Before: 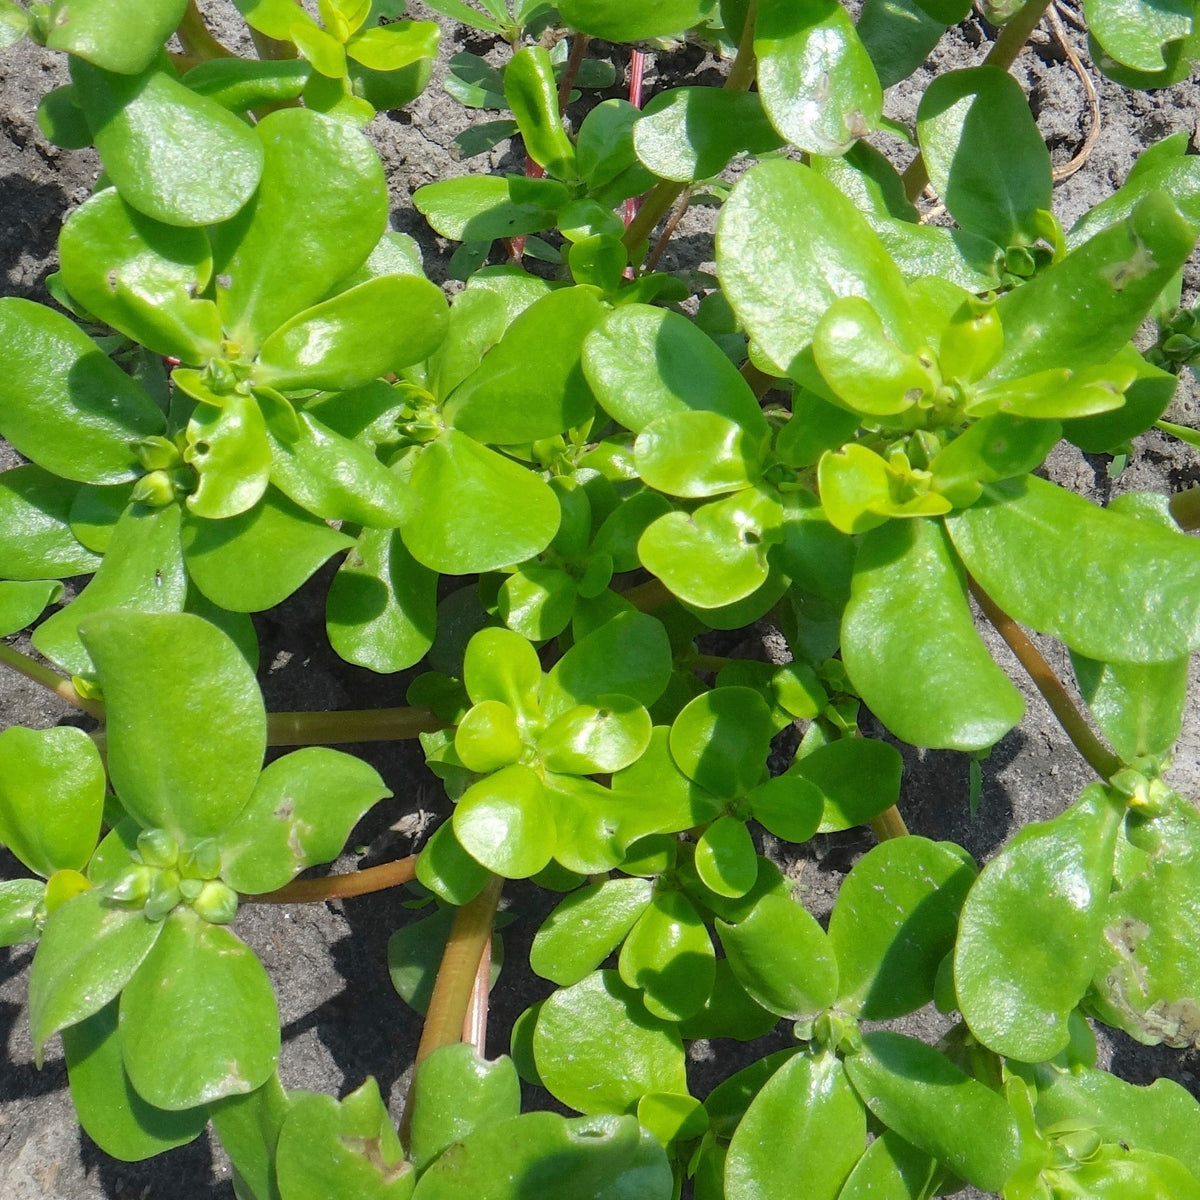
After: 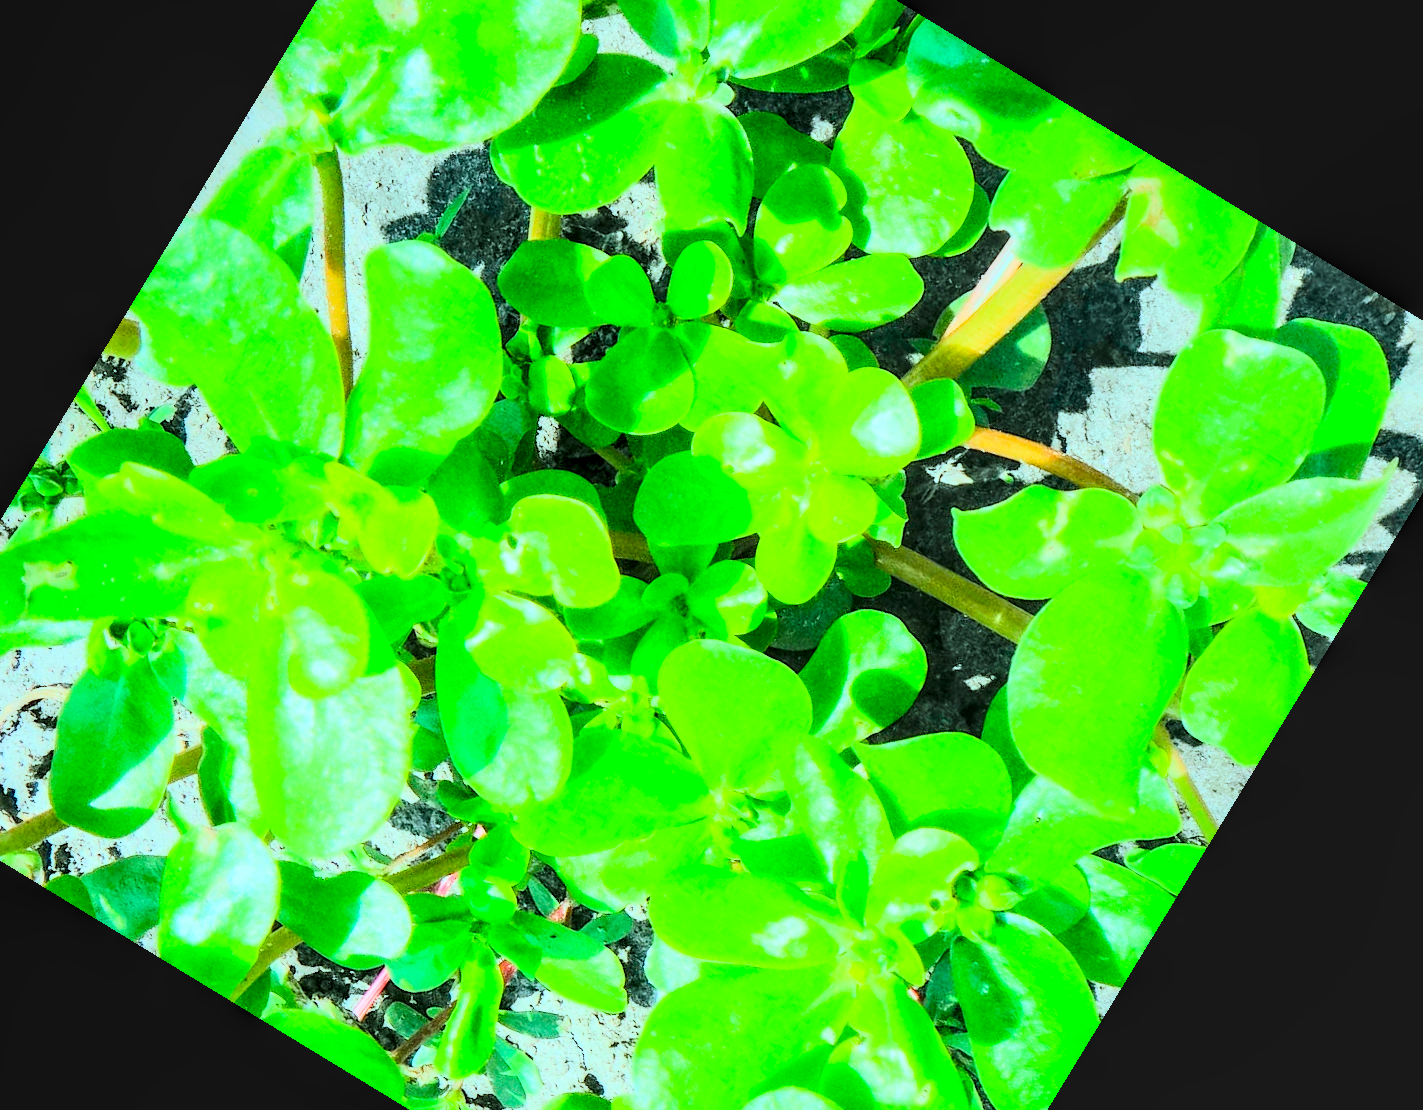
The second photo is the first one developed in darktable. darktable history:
exposure: exposure 1.25 EV, compensate exposure bias true, compensate highlight preservation false
color balance rgb: shadows lift › chroma 11.71%, shadows lift › hue 133.46°, highlights gain › chroma 4%, highlights gain › hue 200.2°, perceptual saturation grading › global saturation 18.05%
white balance: red 0.988, blue 1.017
local contrast: highlights 35%, detail 135%
crop and rotate: angle 148.68°, left 9.111%, top 15.603%, right 4.588%, bottom 17.041%
rgb curve: curves: ch0 [(0, 0) (0.21, 0.15) (0.24, 0.21) (0.5, 0.75) (0.75, 0.96) (0.89, 0.99) (1, 1)]; ch1 [(0, 0.02) (0.21, 0.13) (0.25, 0.2) (0.5, 0.67) (0.75, 0.9) (0.89, 0.97) (1, 1)]; ch2 [(0, 0.02) (0.21, 0.13) (0.25, 0.2) (0.5, 0.67) (0.75, 0.9) (0.89, 0.97) (1, 1)], compensate middle gray true
